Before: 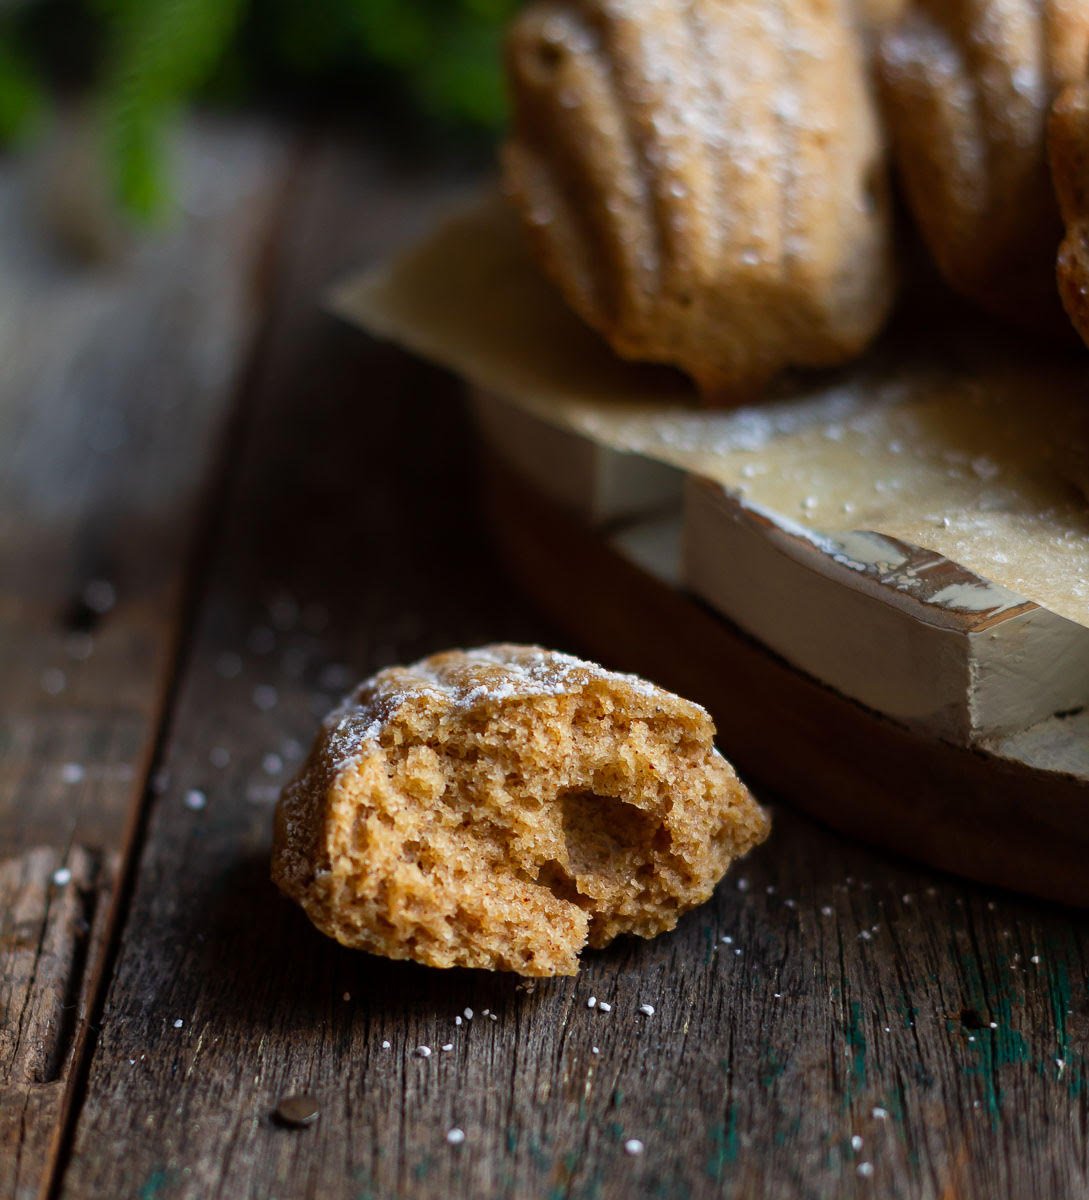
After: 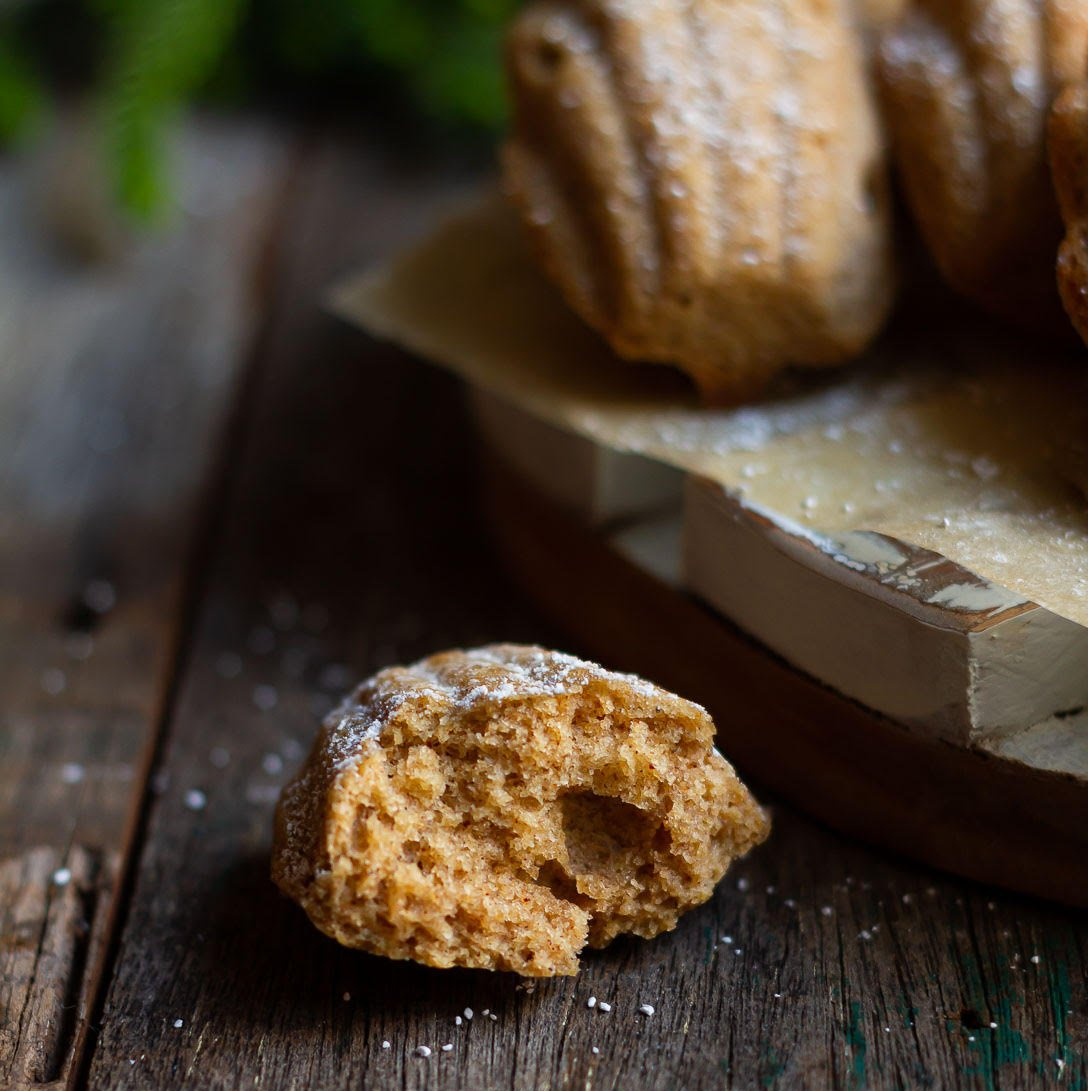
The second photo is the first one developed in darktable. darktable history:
crop: bottom 9.03%
